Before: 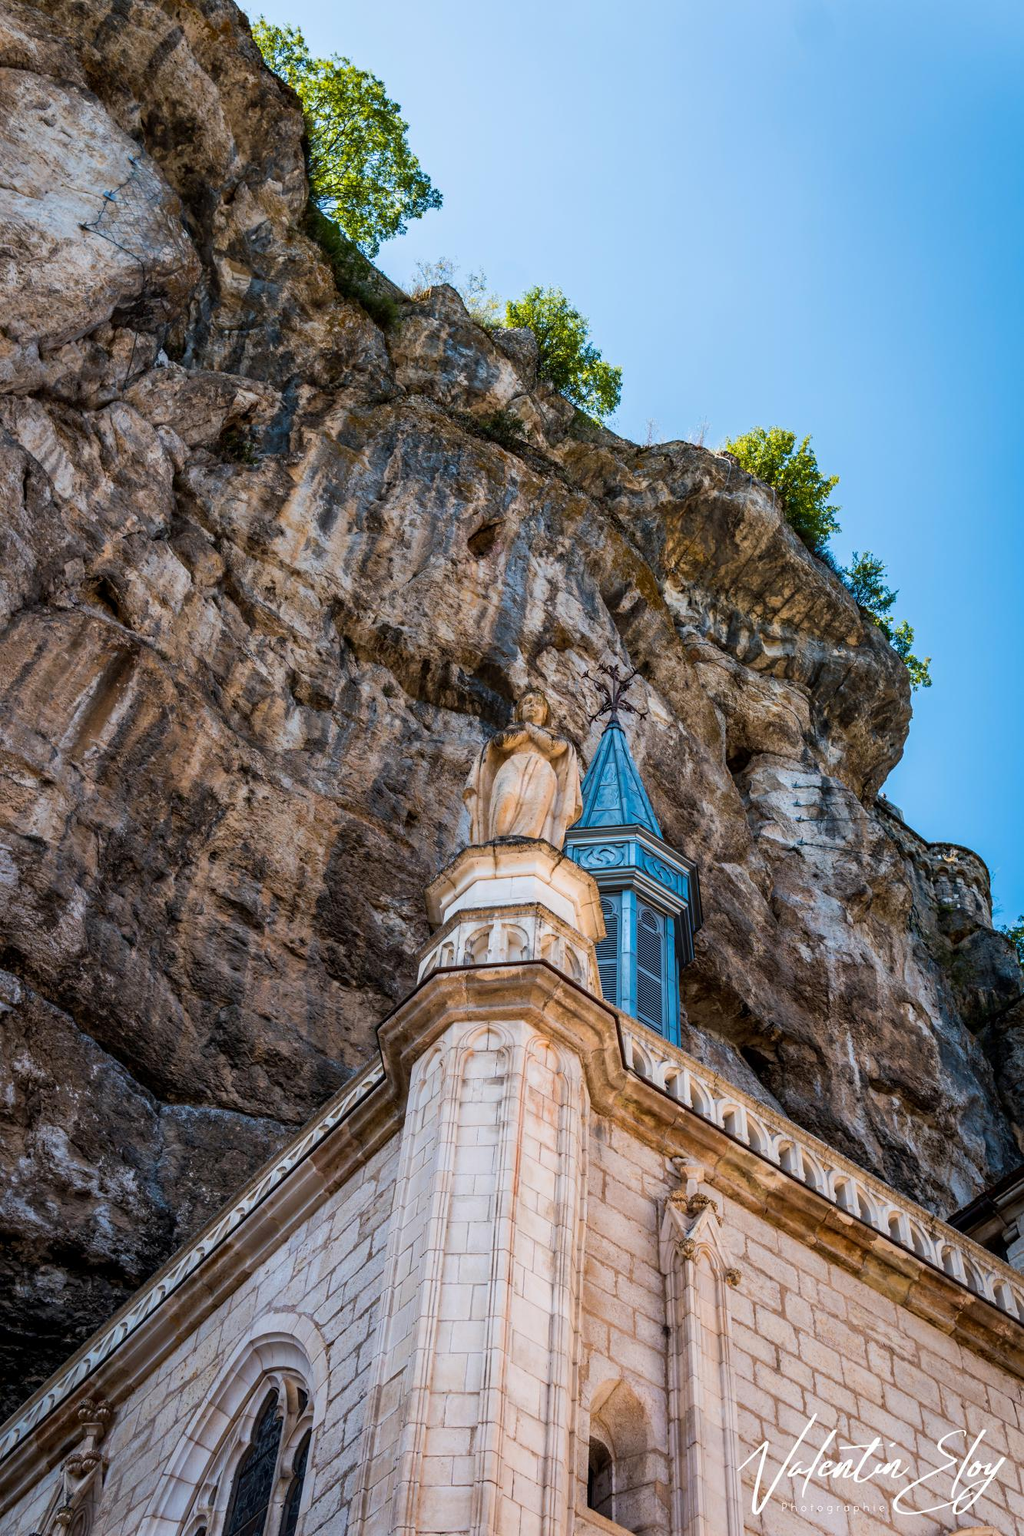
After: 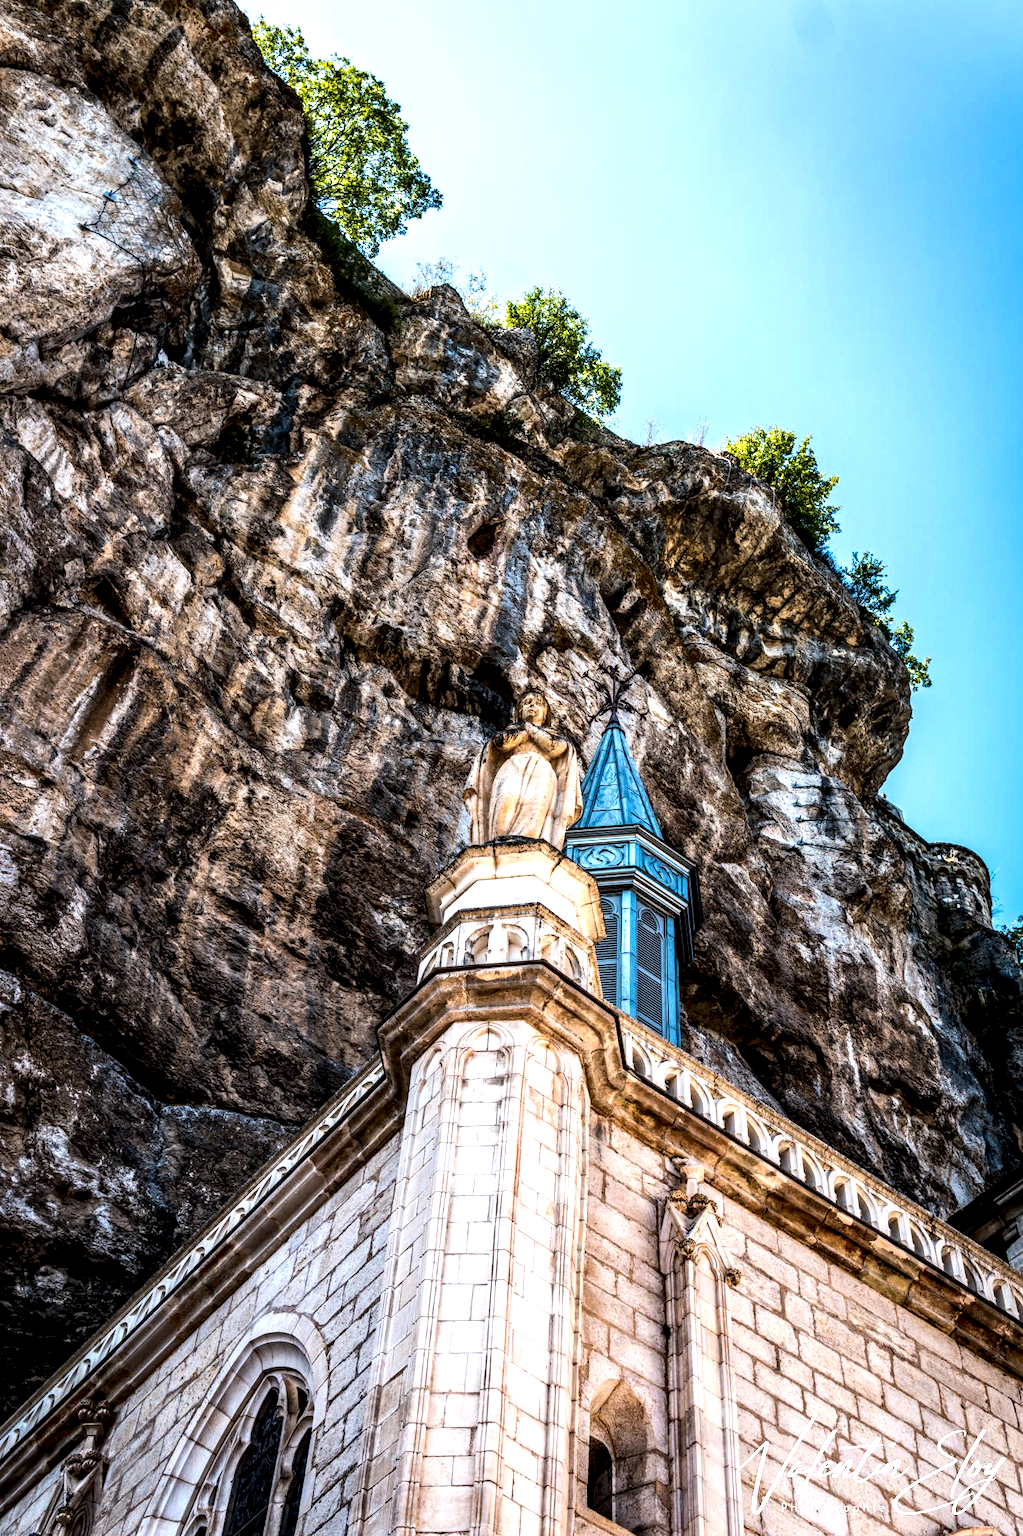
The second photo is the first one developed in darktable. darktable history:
tone equalizer: -8 EV -0.761 EV, -7 EV -0.679 EV, -6 EV -0.619 EV, -5 EV -0.371 EV, -3 EV 0.394 EV, -2 EV 0.6 EV, -1 EV 0.689 EV, +0 EV 0.778 EV, edges refinement/feathering 500, mask exposure compensation -1.57 EV, preserve details no
local contrast: highlights 64%, shadows 54%, detail 168%, midtone range 0.515
